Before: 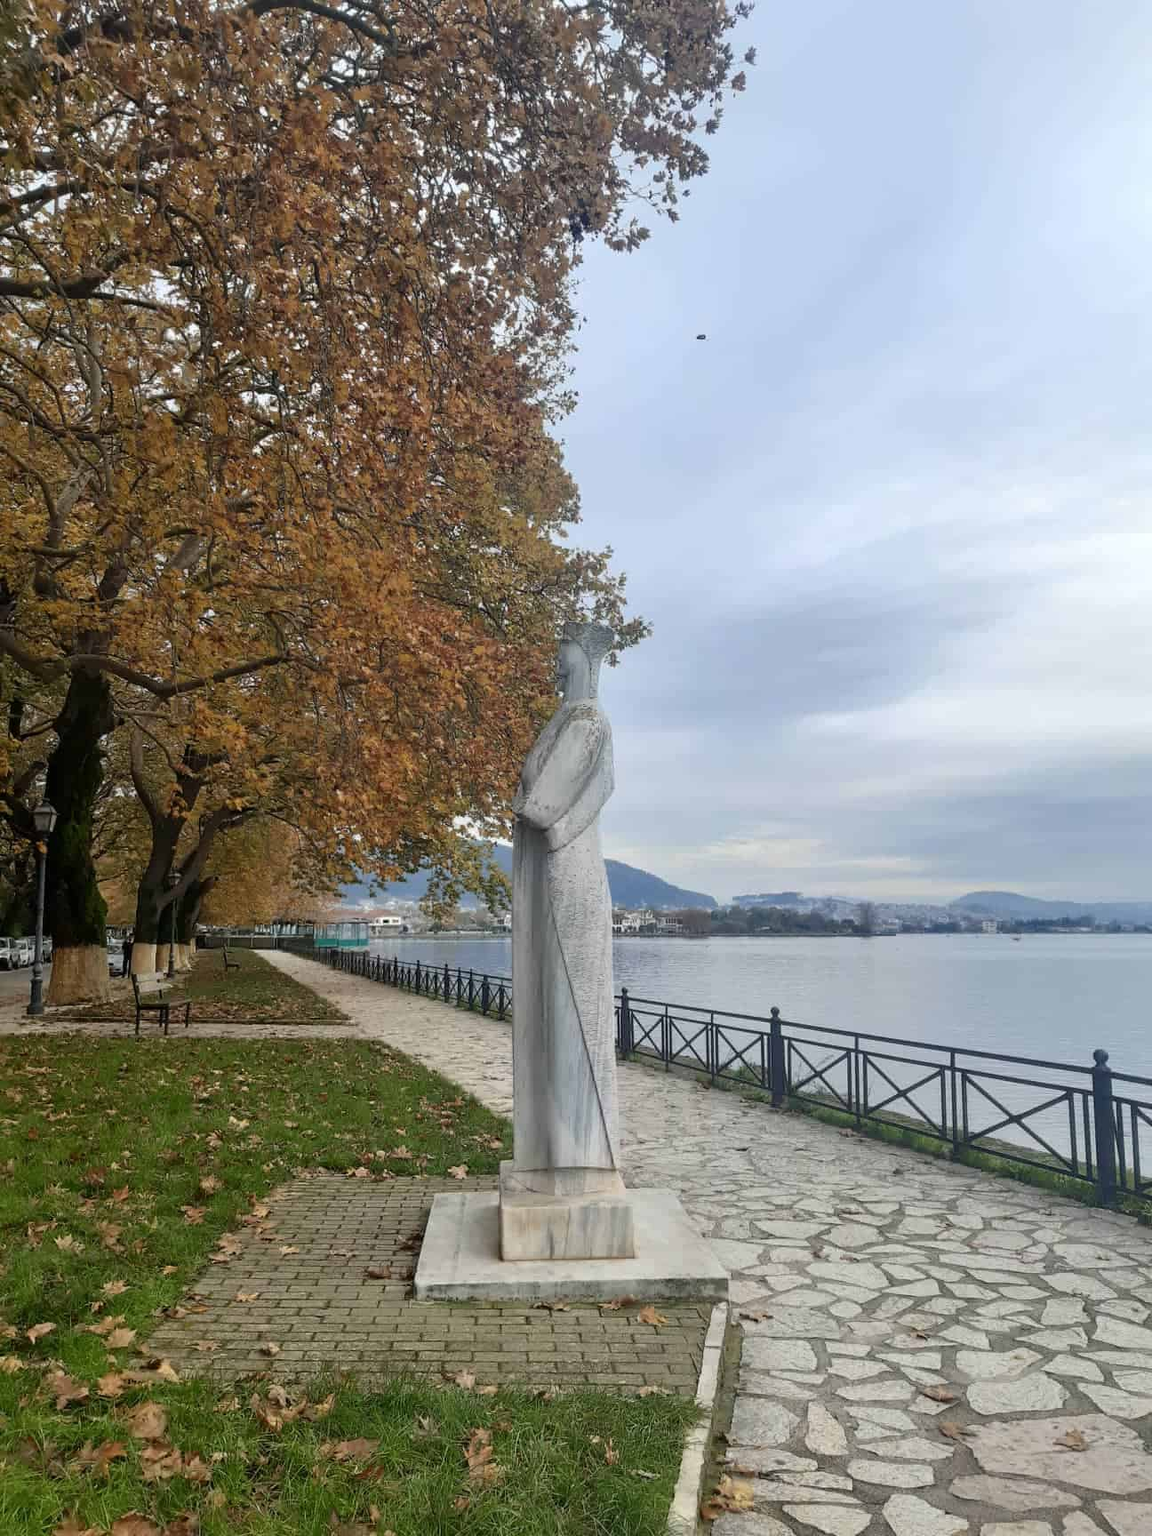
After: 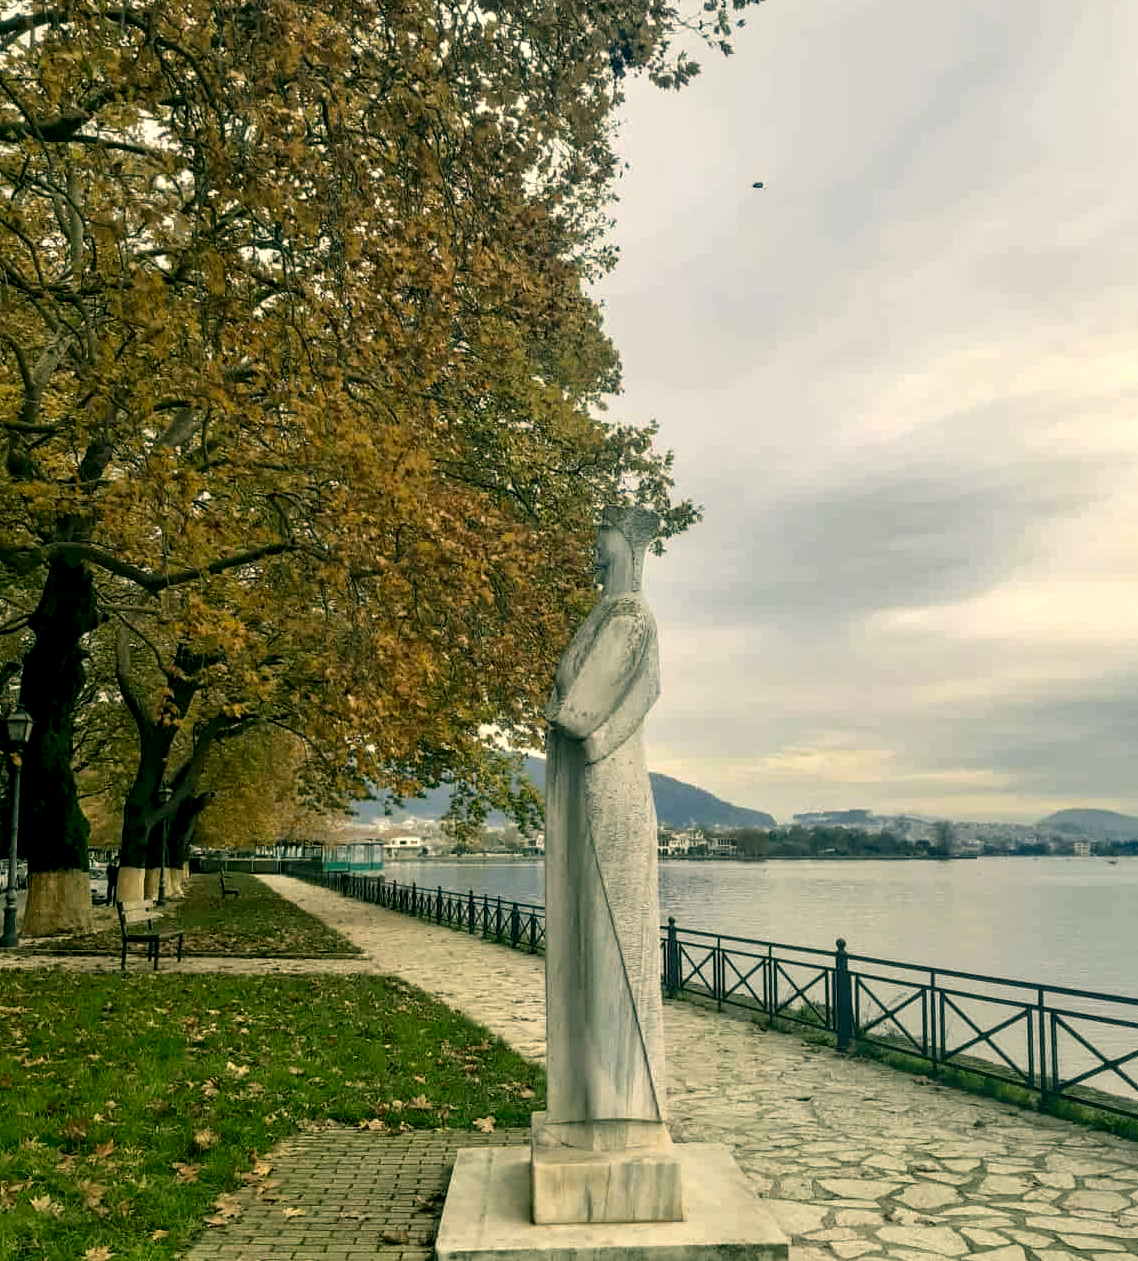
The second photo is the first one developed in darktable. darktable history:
crop and rotate: left 2.393%, top 11.271%, right 9.752%, bottom 15.754%
color correction: highlights a* 5.07, highlights b* 24.04, shadows a* -16.24, shadows b* 3.87
local contrast: detail 135%, midtone range 0.745
